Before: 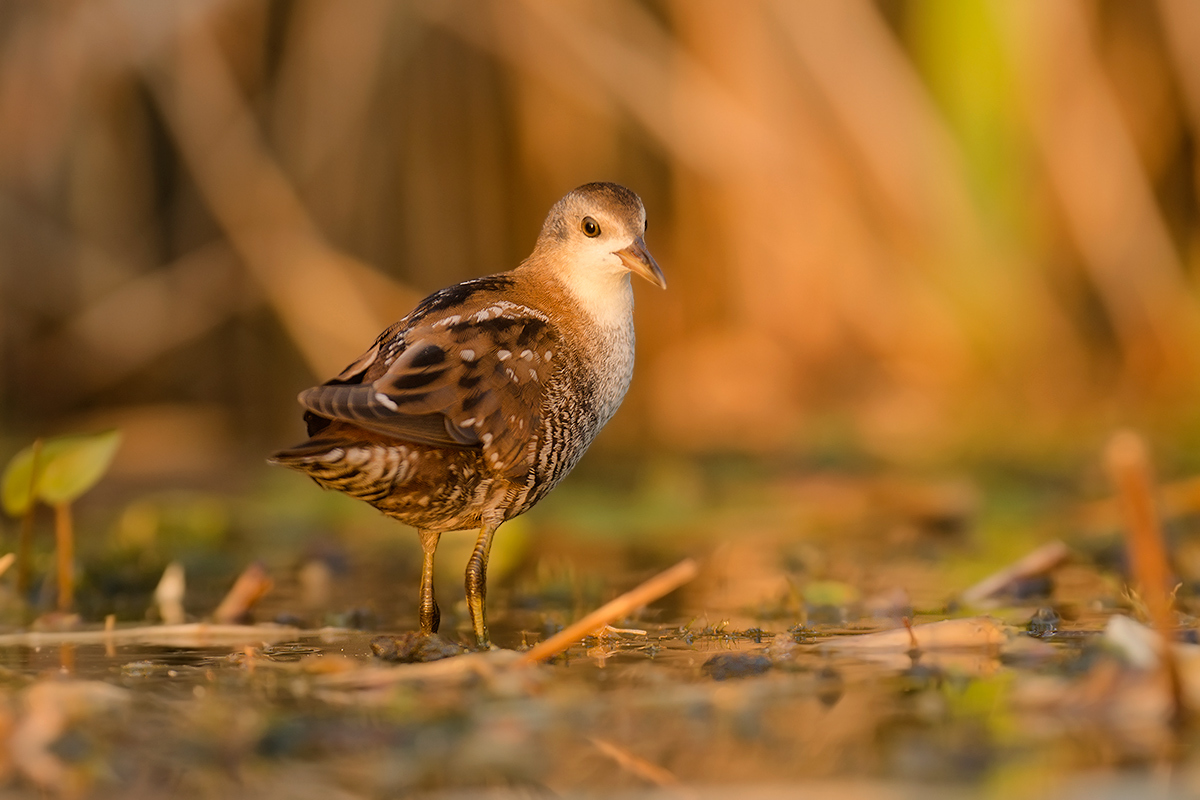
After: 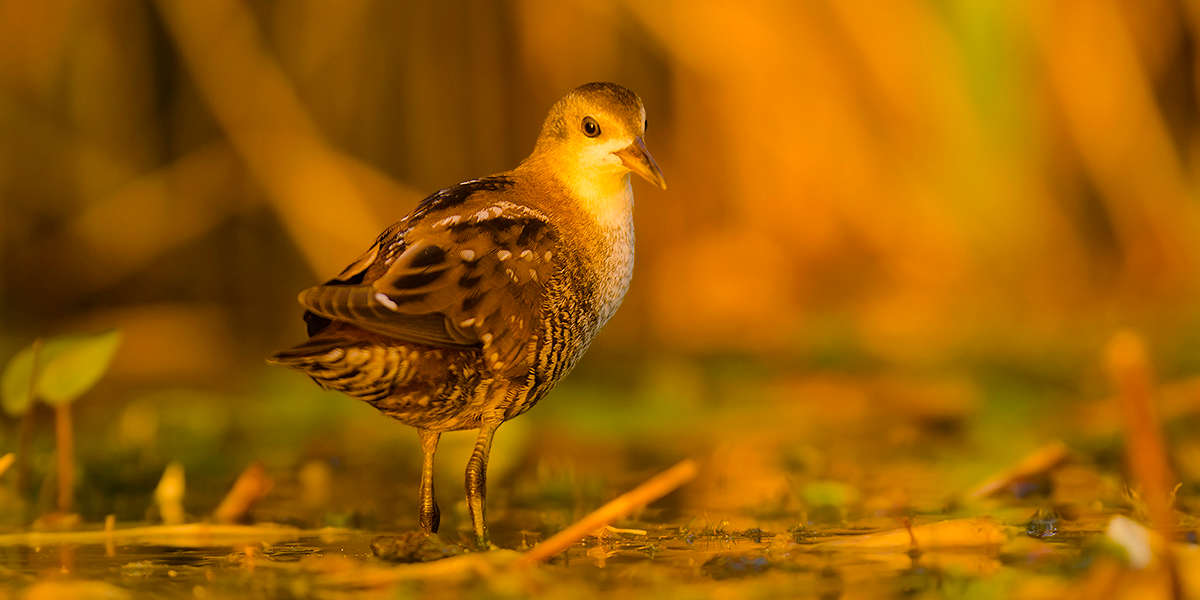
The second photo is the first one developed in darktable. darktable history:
color balance rgb: shadows lift › chroma 3.69%, shadows lift › hue 88.69°, linear chroma grading › global chroma 9.086%, perceptual saturation grading › global saturation 36.849%, perceptual saturation grading › shadows 34.761%, global vibrance 50.755%
crop and rotate: top 12.526%, bottom 12.37%
